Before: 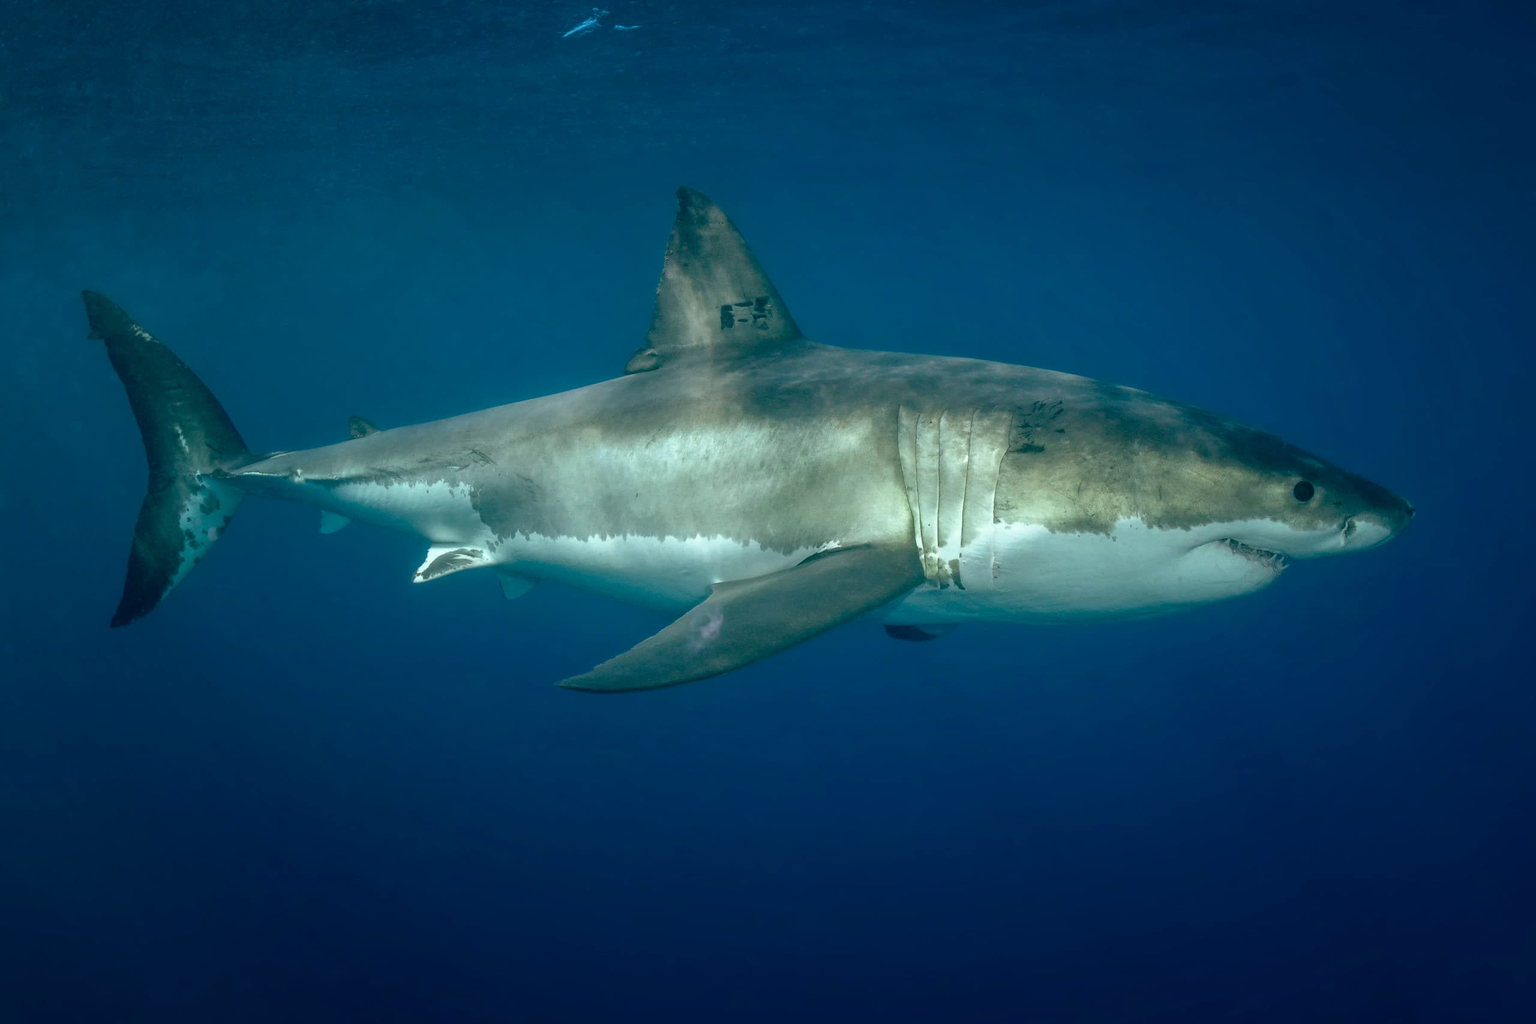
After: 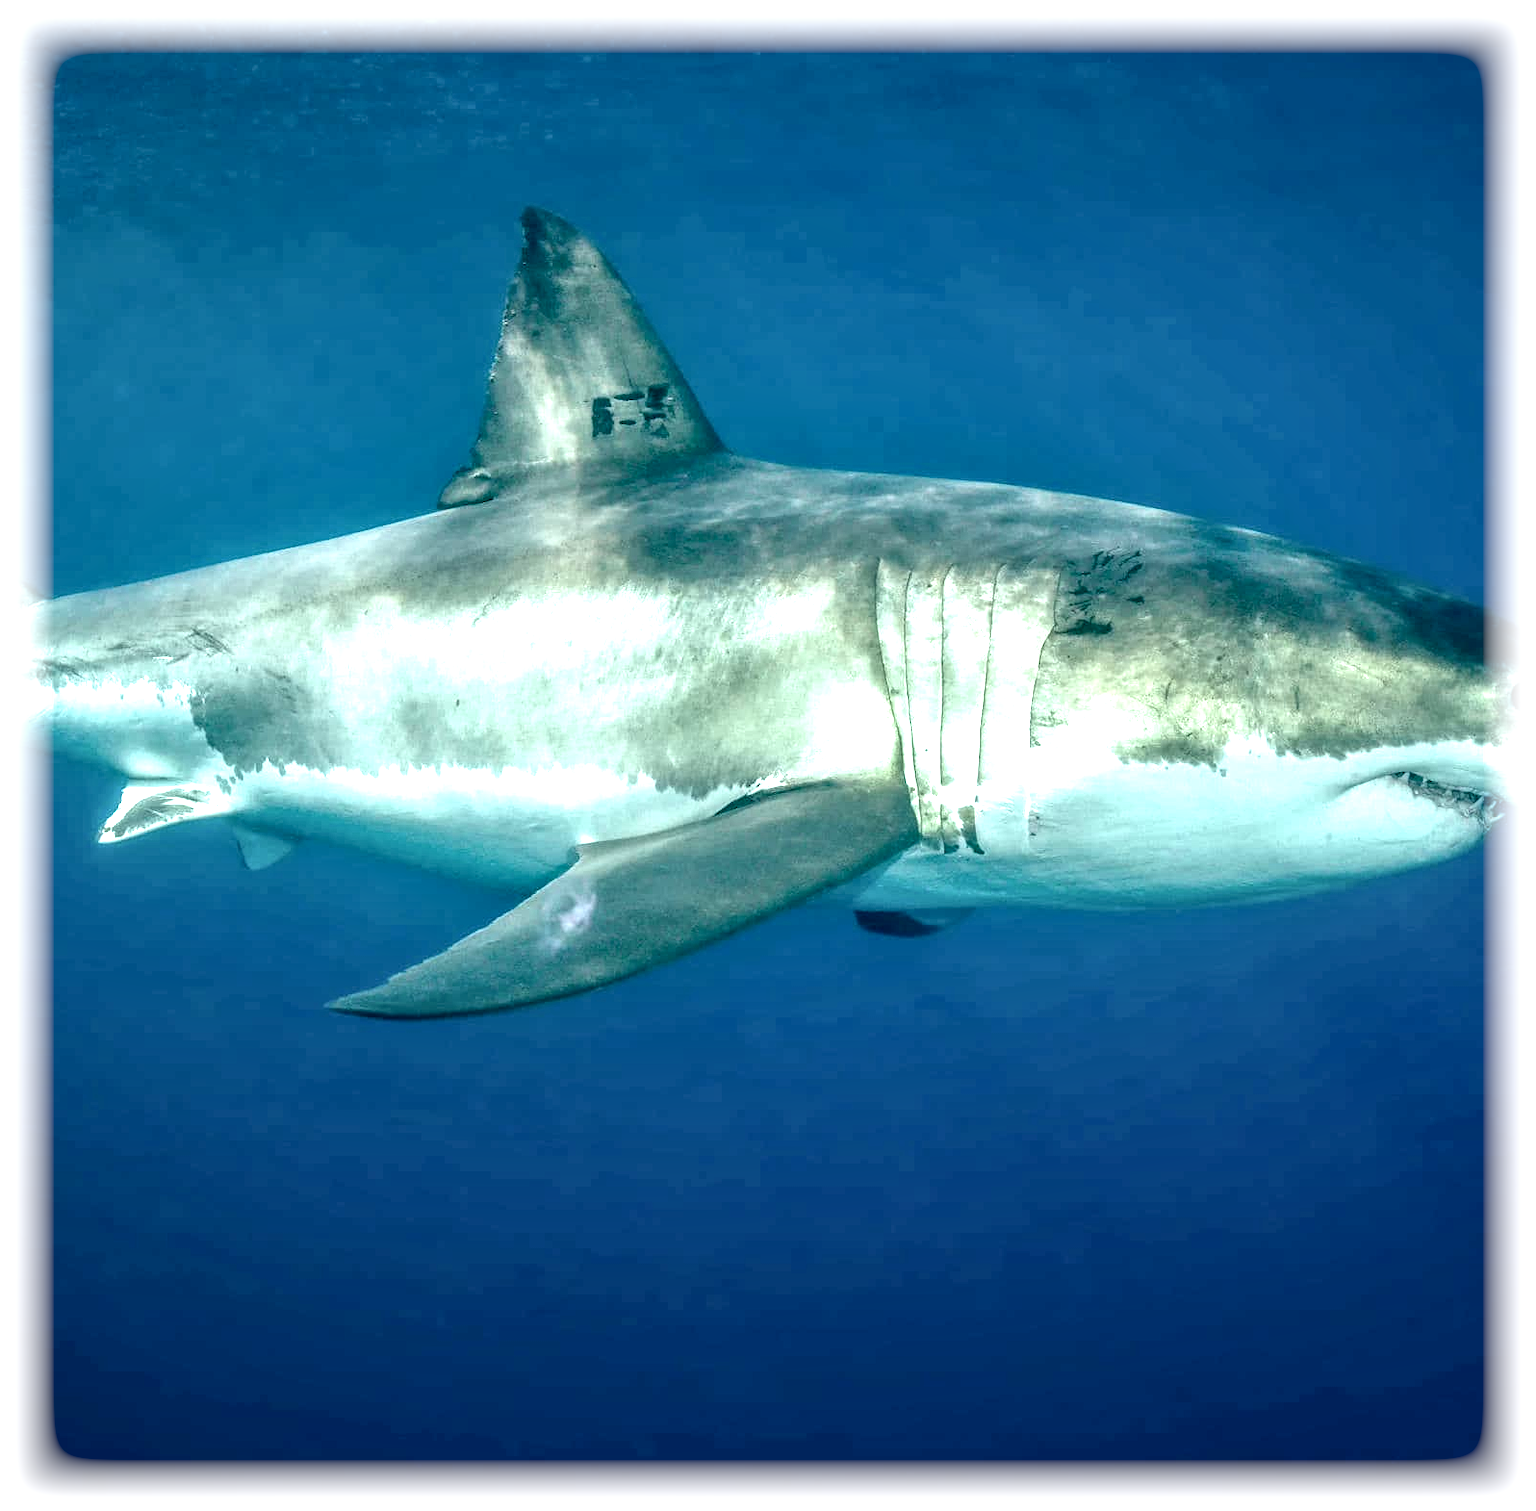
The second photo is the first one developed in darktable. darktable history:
vignetting: fall-off start 93%, fall-off radius 5%, brightness 1, saturation -0.49, automatic ratio true, width/height ratio 1.332, shape 0.04, unbound false
crop and rotate: left 22.918%, top 5.629%, right 14.711%, bottom 2.247%
exposure: exposure 1 EV, compensate highlight preservation false
local contrast: highlights 19%, detail 186%
